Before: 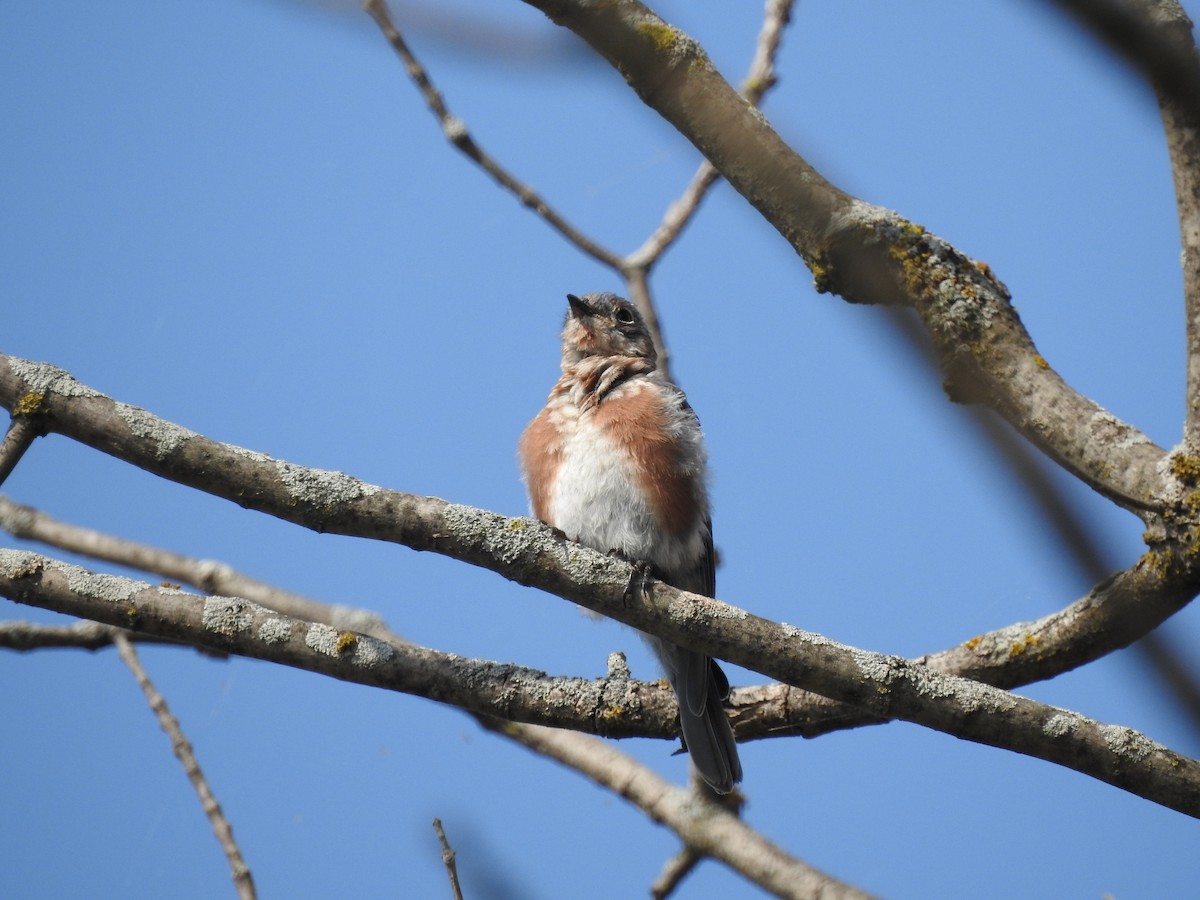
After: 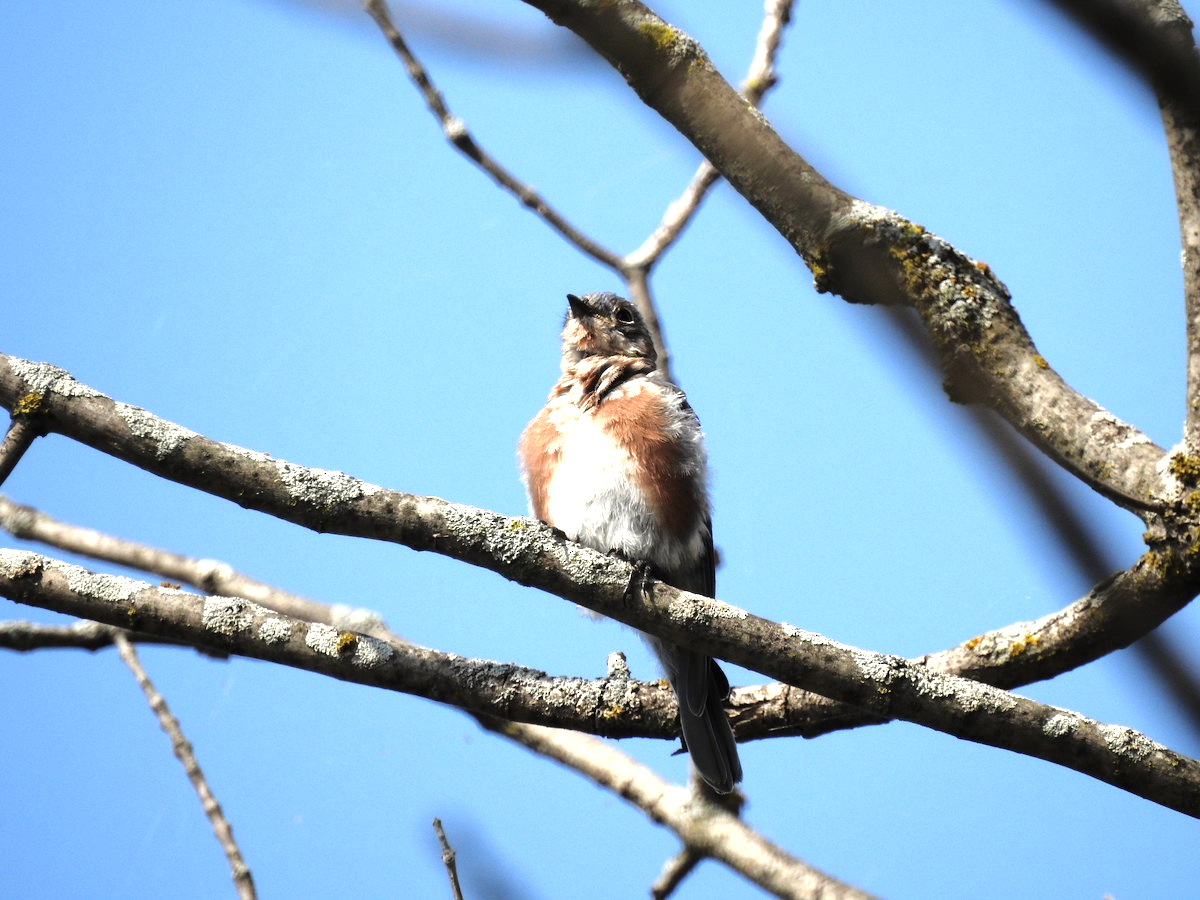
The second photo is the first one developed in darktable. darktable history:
color calibration: x 0.342, y 0.356, temperature 5122 K
exposure: exposure 0.29 EV, compensate highlight preservation false
tone equalizer: -8 EV -1.08 EV, -7 EV -1.01 EV, -6 EV -0.867 EV, -5 EV -0.578 EV, -3 EV 0.578 EV, -2 EV 0.867 EV, -1 EV 1.01 EV, +0 EV 1.08 EV, edges refinement/feathering 500, mask exposure compensation -1.57 EV, preserve details no
shadows and highlights: shadows -20, white point adjustment -2, highlights -35
